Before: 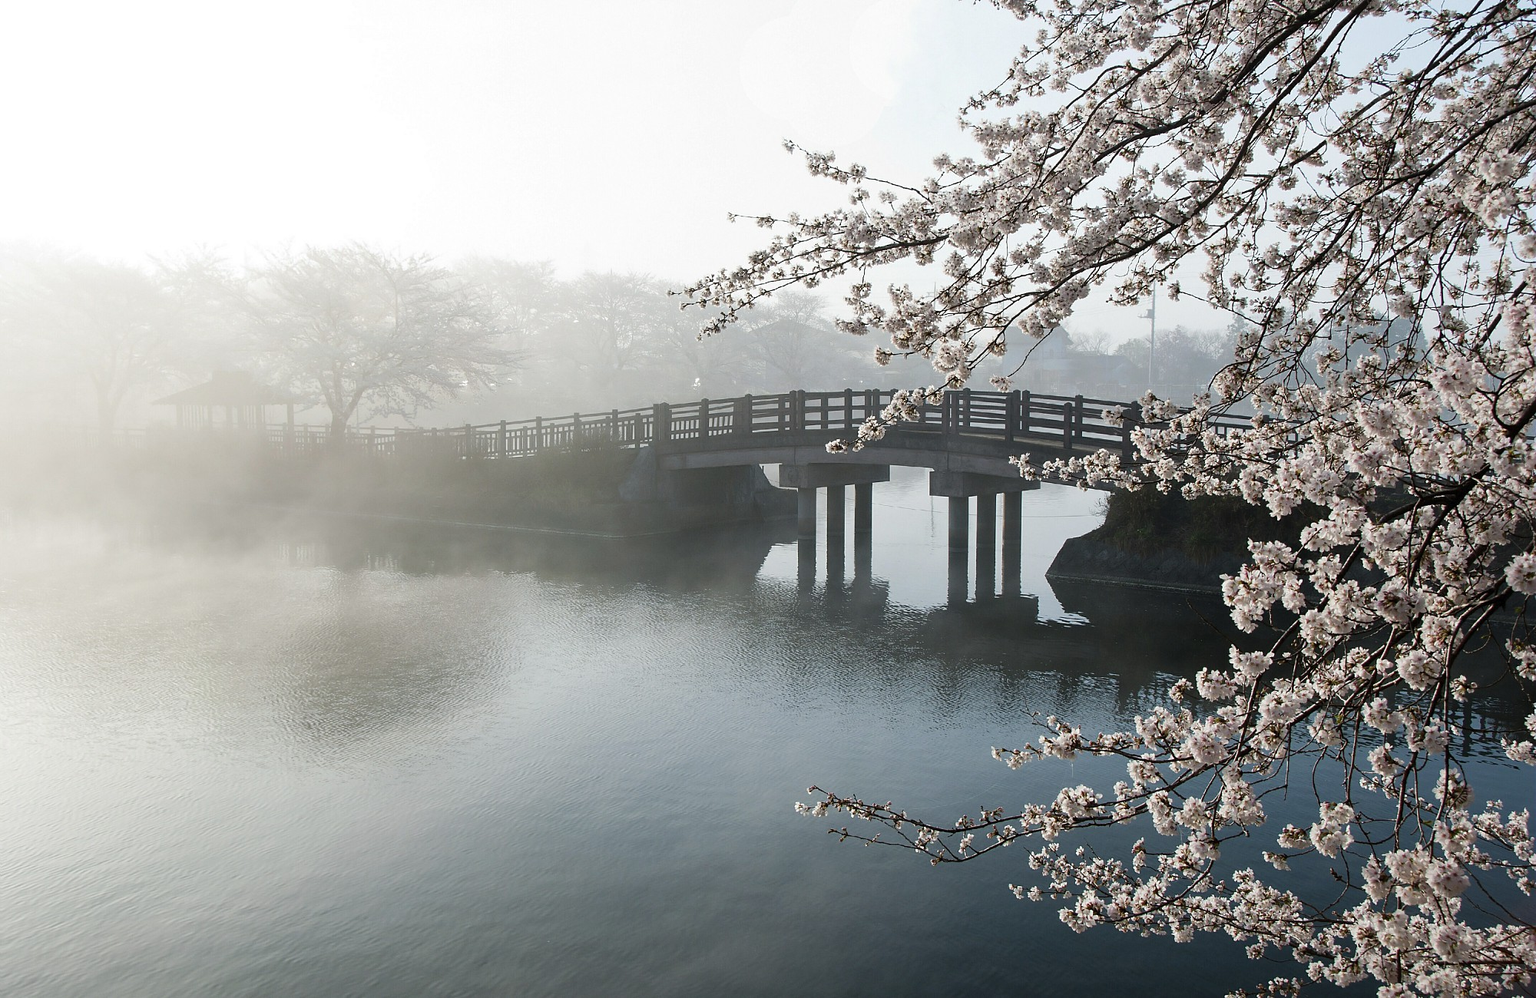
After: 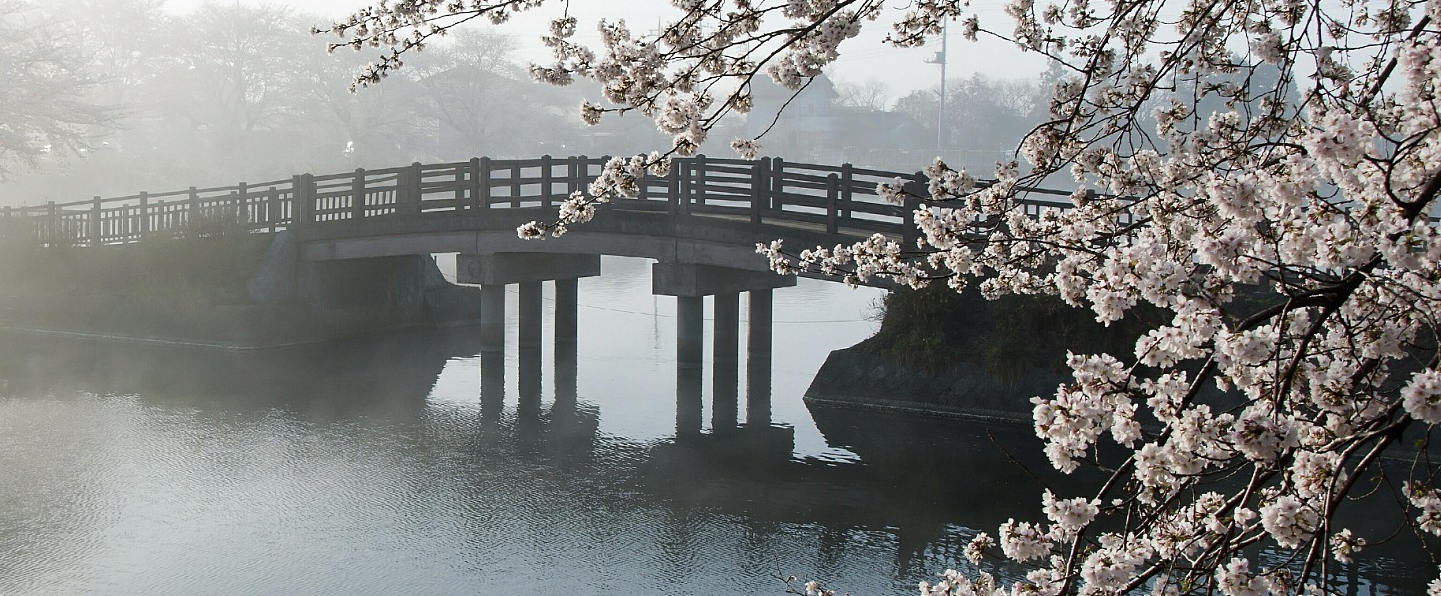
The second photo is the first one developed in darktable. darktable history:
crop and rotate: left 27.938%, top 27.046%, bottom 27.046%
tone equalizer: on, module defaults
